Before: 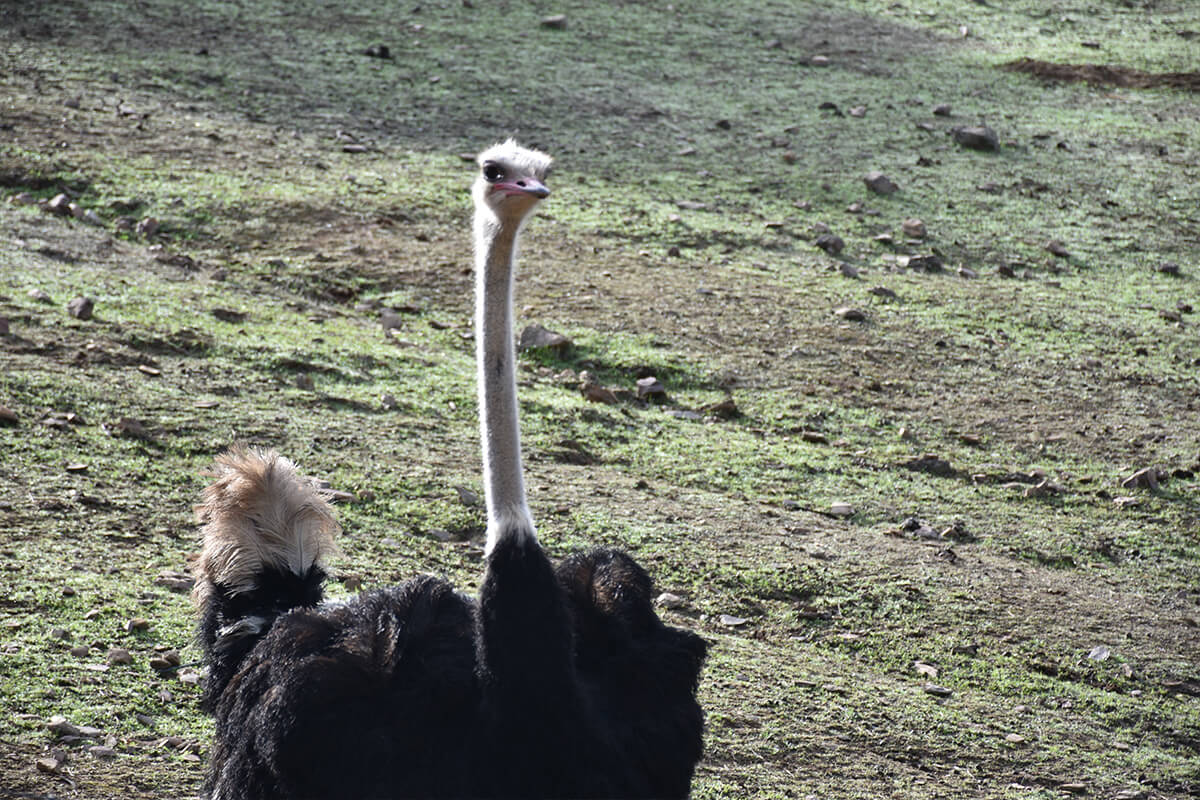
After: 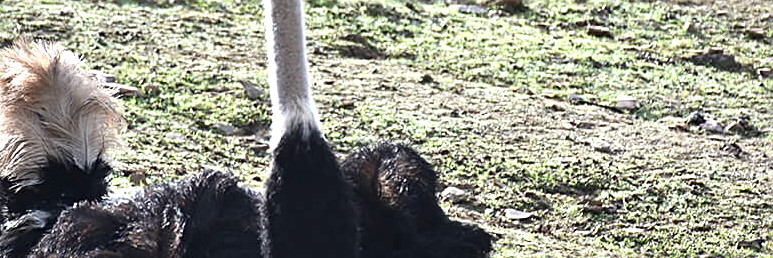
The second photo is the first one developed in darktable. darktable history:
contrast brightness saturation: contrast 0.073
crop: left 17.98%, top 50.801%, right 17.527%, bottom 16.893%
exposure: exposure 0.747 EV, compensate highlight preservation false
sharpen: on, module defaults
